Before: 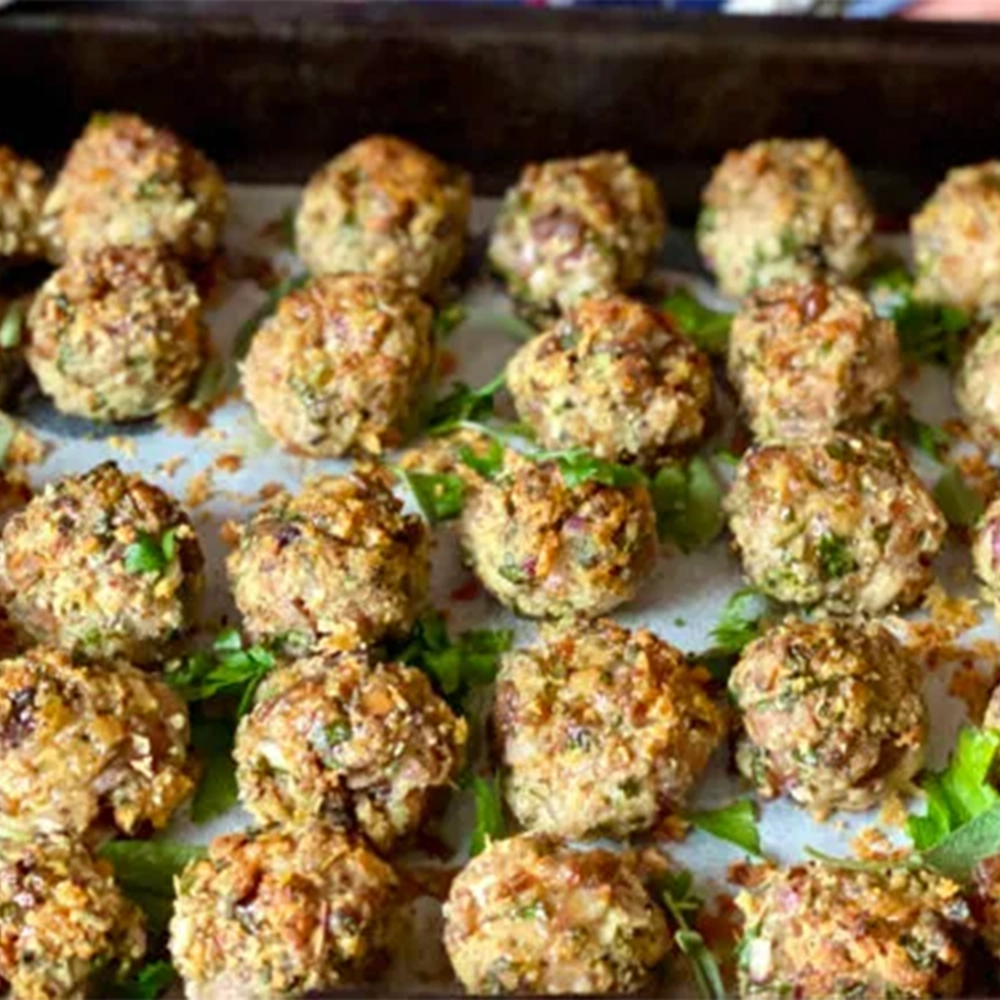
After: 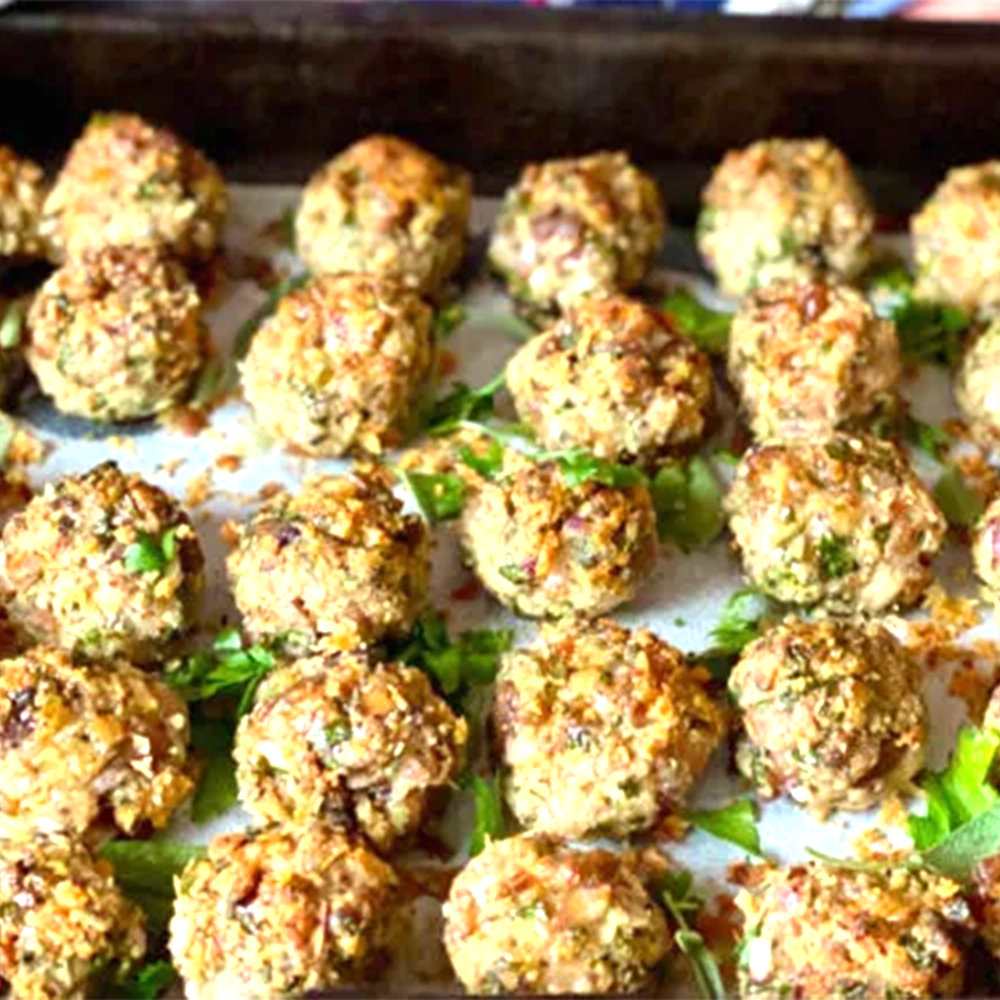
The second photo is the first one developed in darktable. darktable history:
exposure: black level correction 0, exposure 0.703 EV, compensate highlight preservation false
